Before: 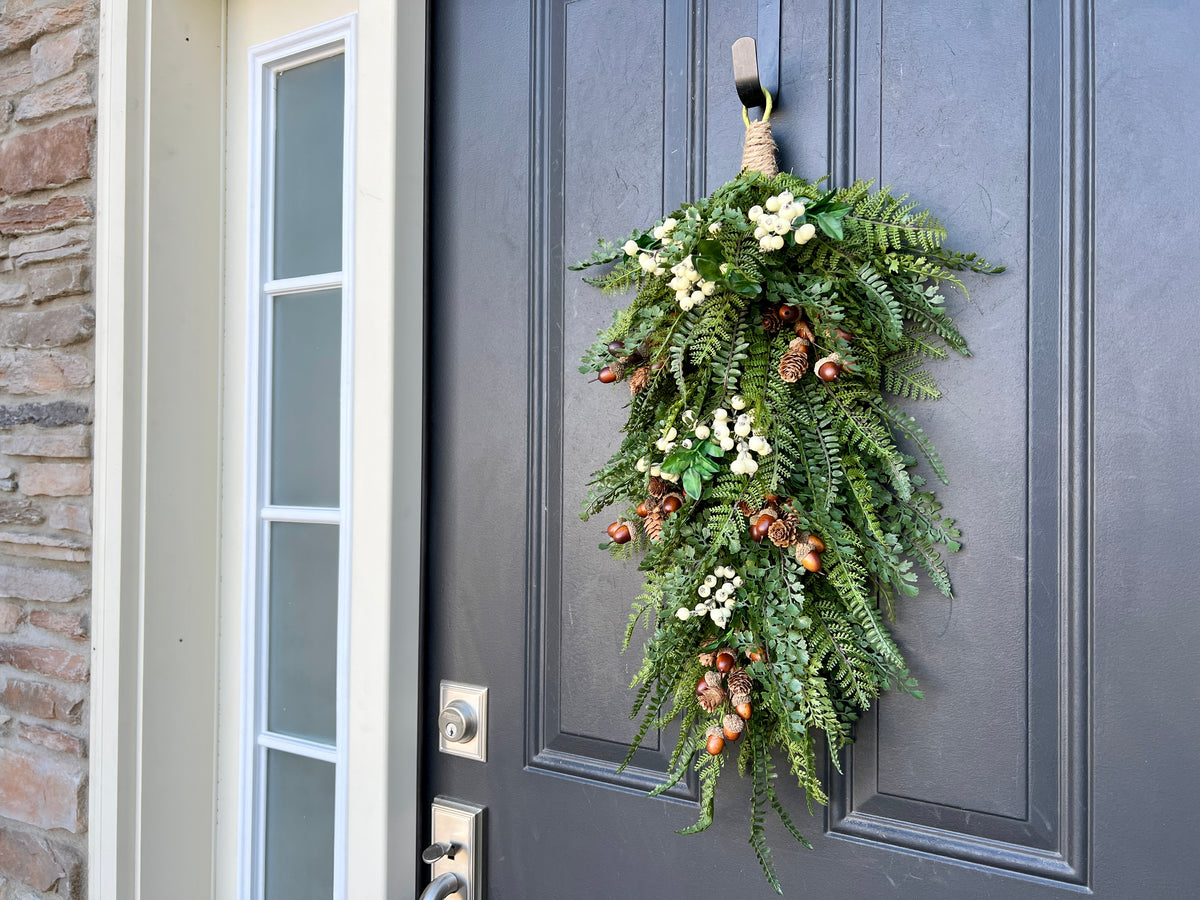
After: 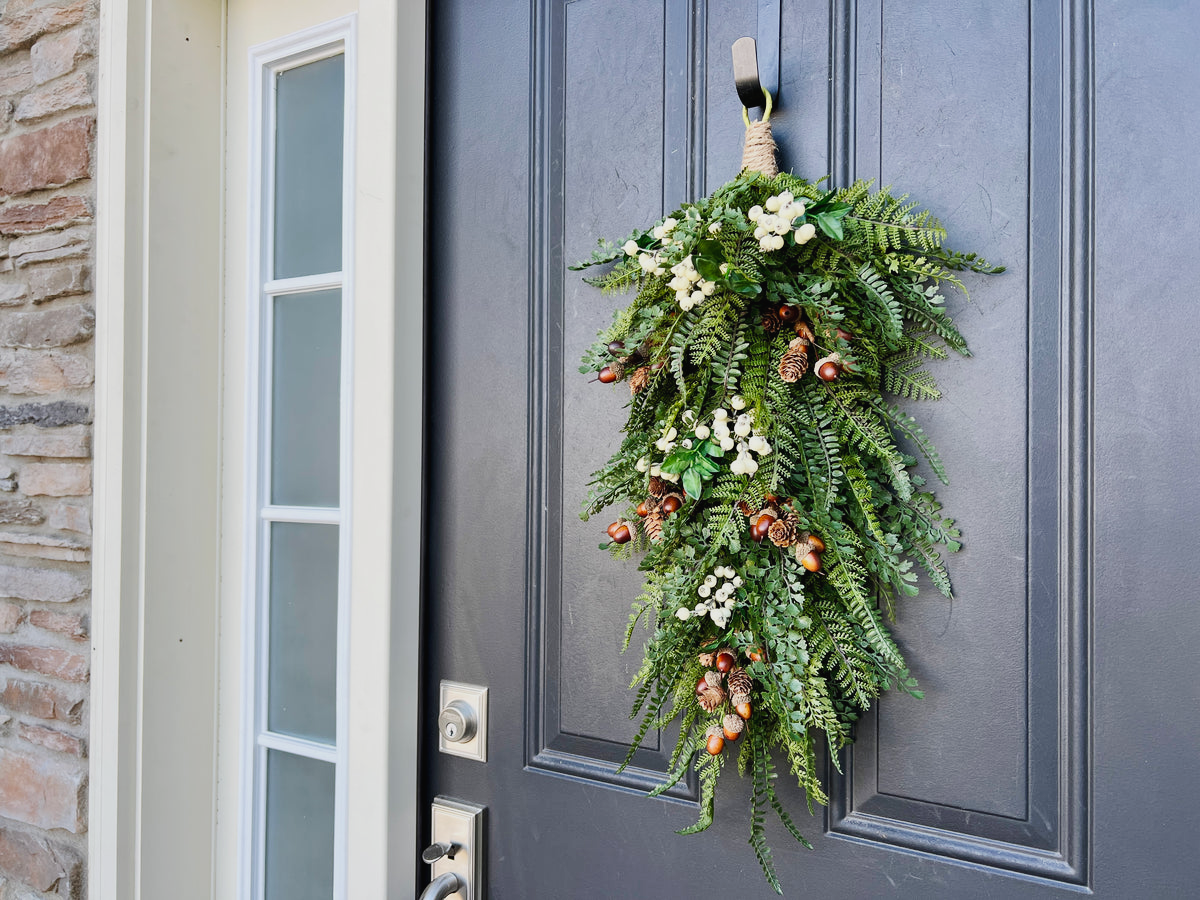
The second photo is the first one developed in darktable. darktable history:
tone curve: curves: ch0 [(0, 0.018) (0.036, 0.038) (0.15, 0.131) (0.27, 0.247) (0.545, 0.561) (0.761, 0.761) (1, 0.919)]; ch1 [(0, 0) (0.179, 0.173) (0.322, 0.32) (0.429, 0.431) (0.502, 0.5) (0.519, 0.522) (0.562, 0.588) (0.625, 0.67) (0.711, 0.745) (1, 1)]; ch2 [(0, 0) (0.29, 0.295) (0.404, 0.436) (0.497, 0.499) (0.521, 0.523) (0.561, 0.605) (0.657, 0.655) (0.712, 0.764) (1, 1)], preserve colors none
